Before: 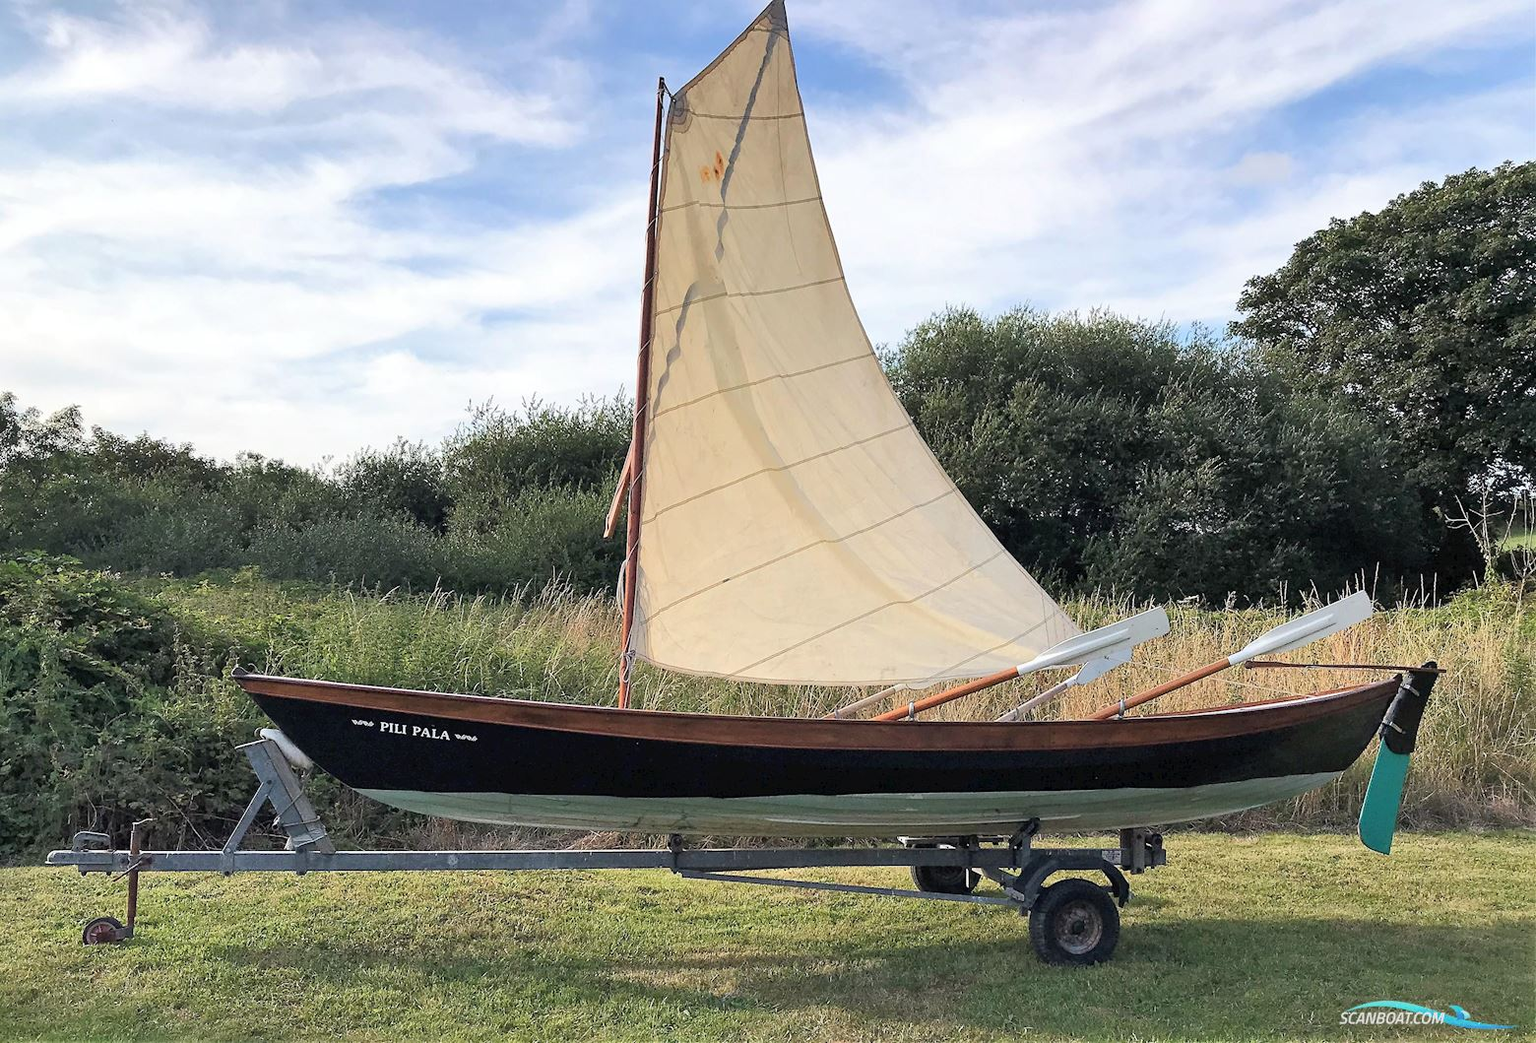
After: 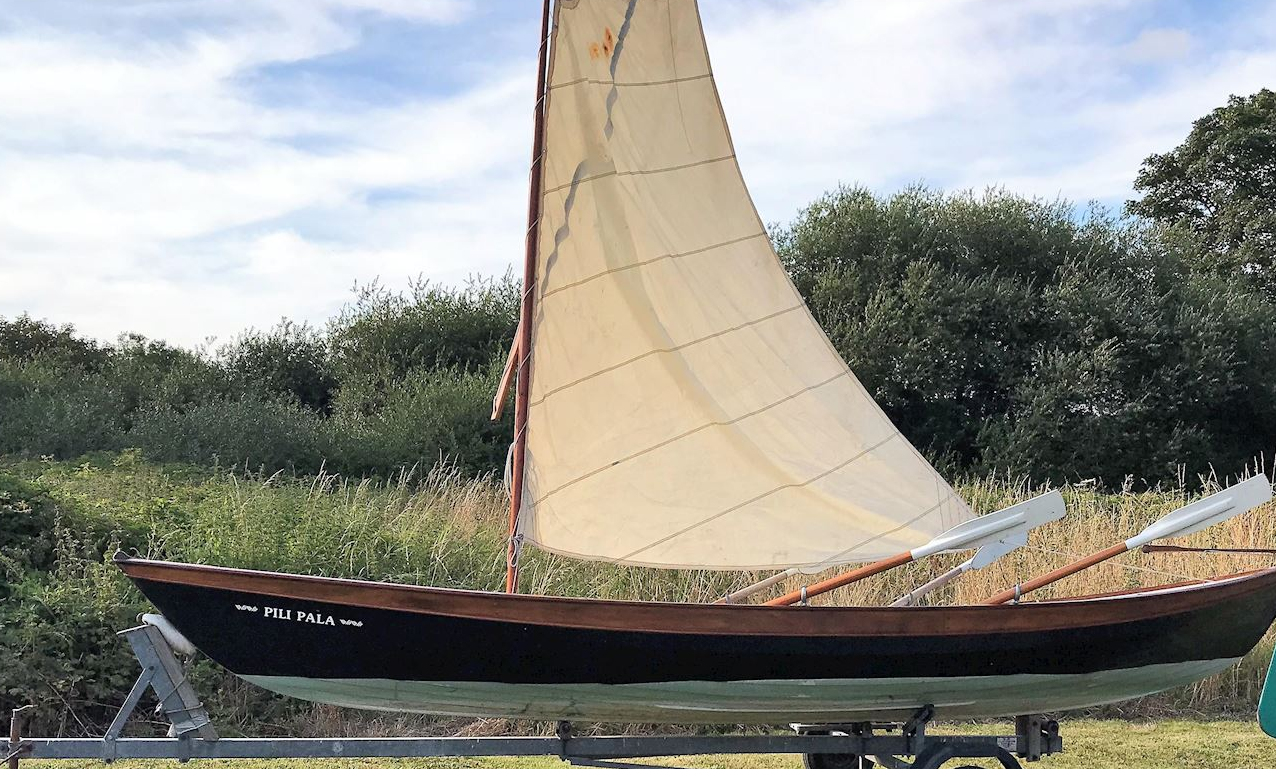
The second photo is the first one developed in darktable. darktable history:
crop: left 7.83%, top 11.9%, right 10.321%, bottom 15.447%
